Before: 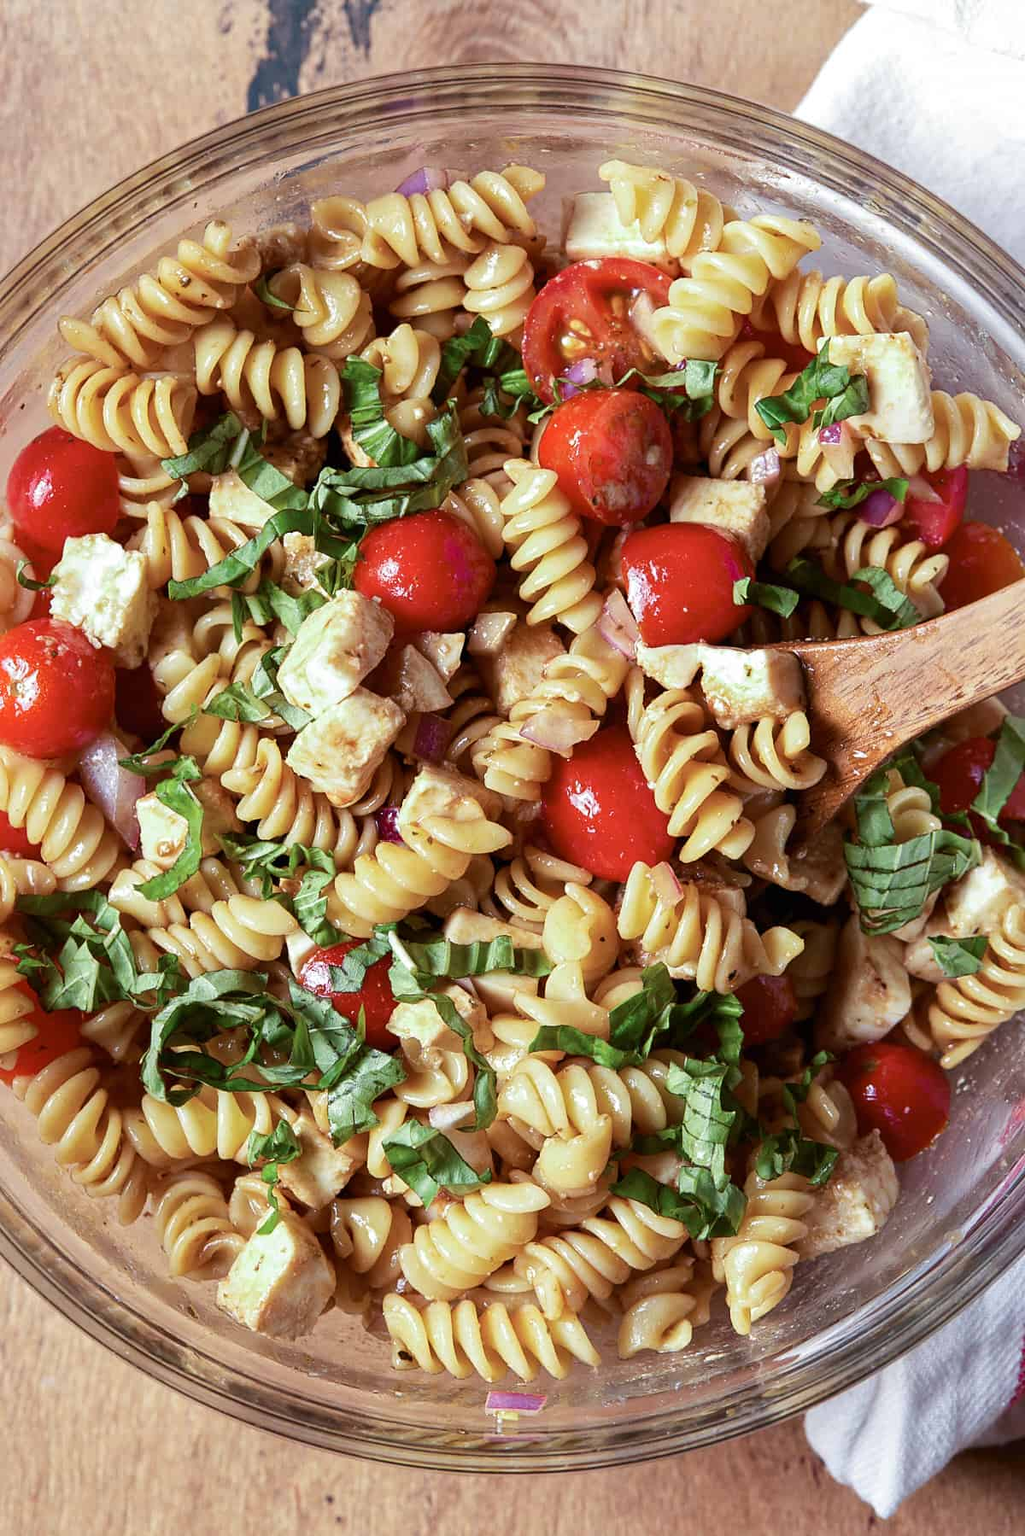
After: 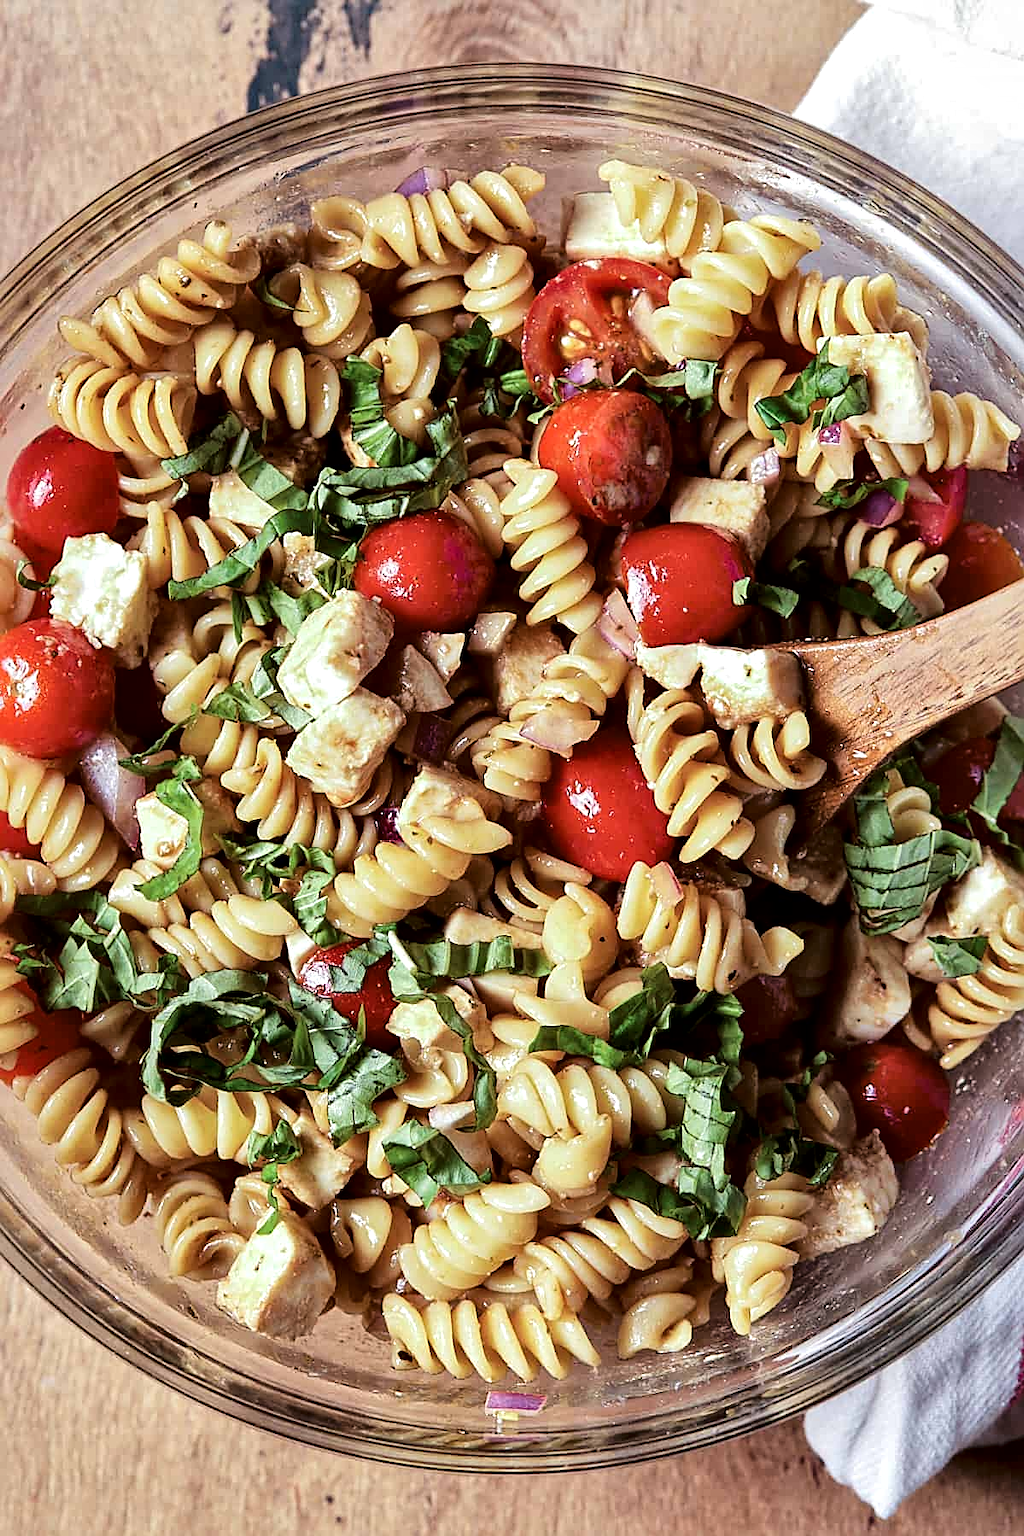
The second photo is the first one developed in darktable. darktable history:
sharpen: on, module defaults
tone curve: curves: ch0 [(0, 0) (0.003, 0.005) (0.011, 0.006) (0.025, 0.013) (0.044, 0.027) (0.069, 0.042) (0.1, 0.06) (0.136, 0.085) (0.177, 0.118) (0.224, 0.171) (0.277, 0.239) (0.335, 0.314) (0.399, 0.394) (0.468, 0.473) (0.543, 0.552) (0.623, 0.64) (0.709, 0.718) (0.801, 0.801) (0.898, 0.882) (1, 1)], color space Lab, linked channels, preserve colors none
local contrast: mode bilateral grid, contrast 24, coarseness 47, detail 152%, midtone range 0.2
